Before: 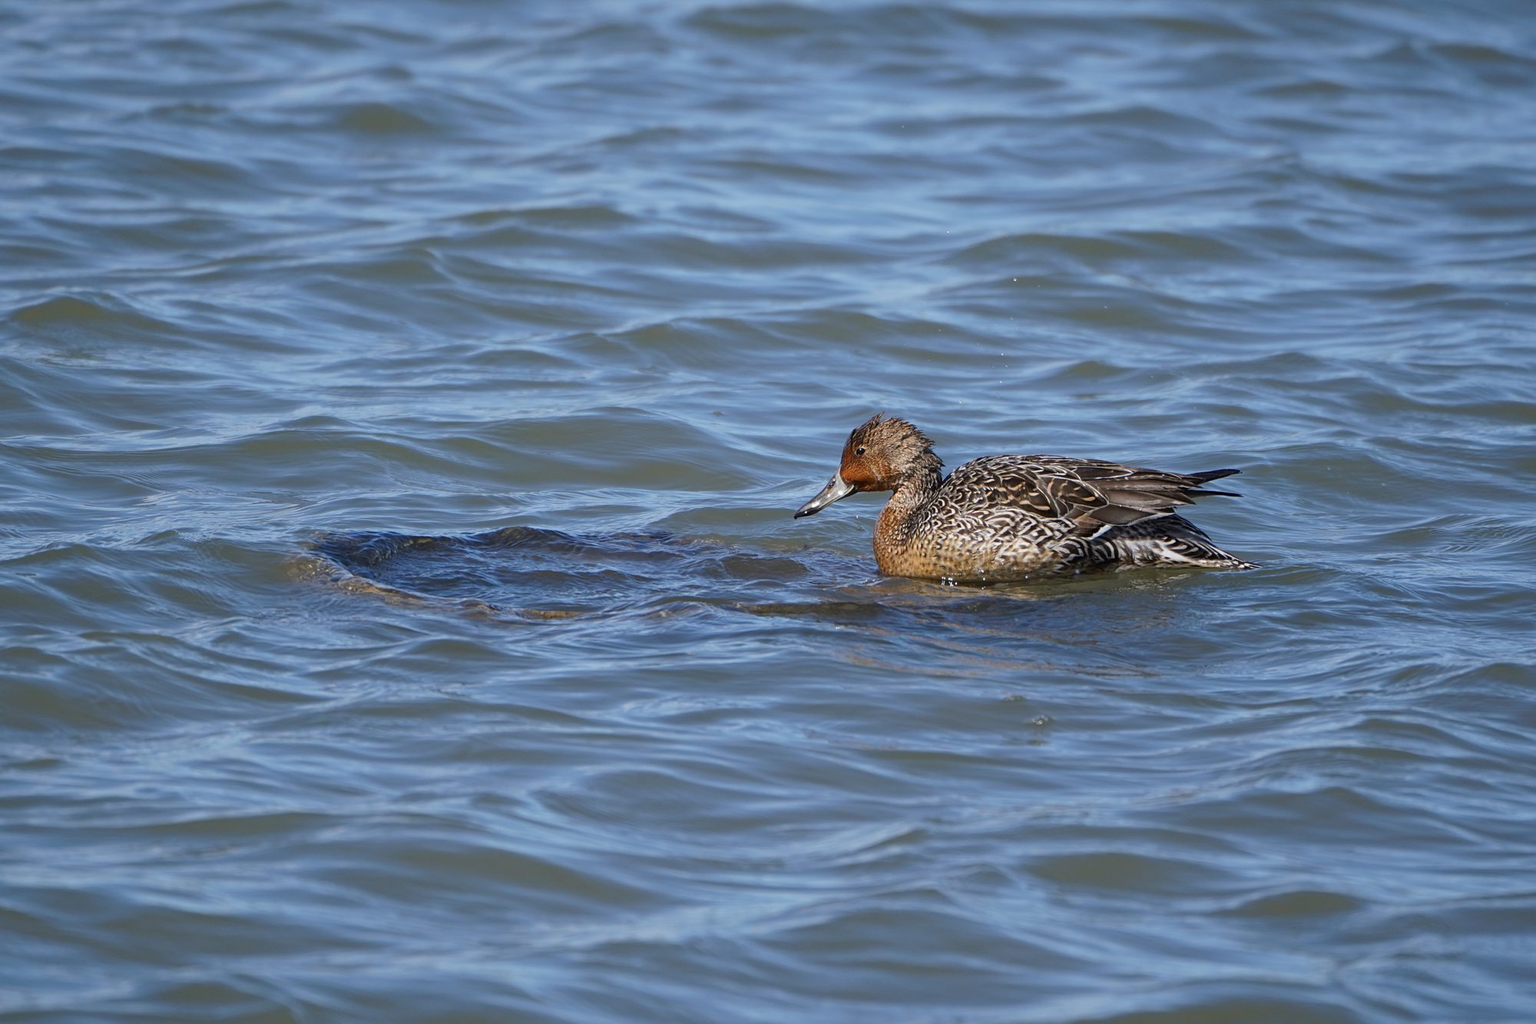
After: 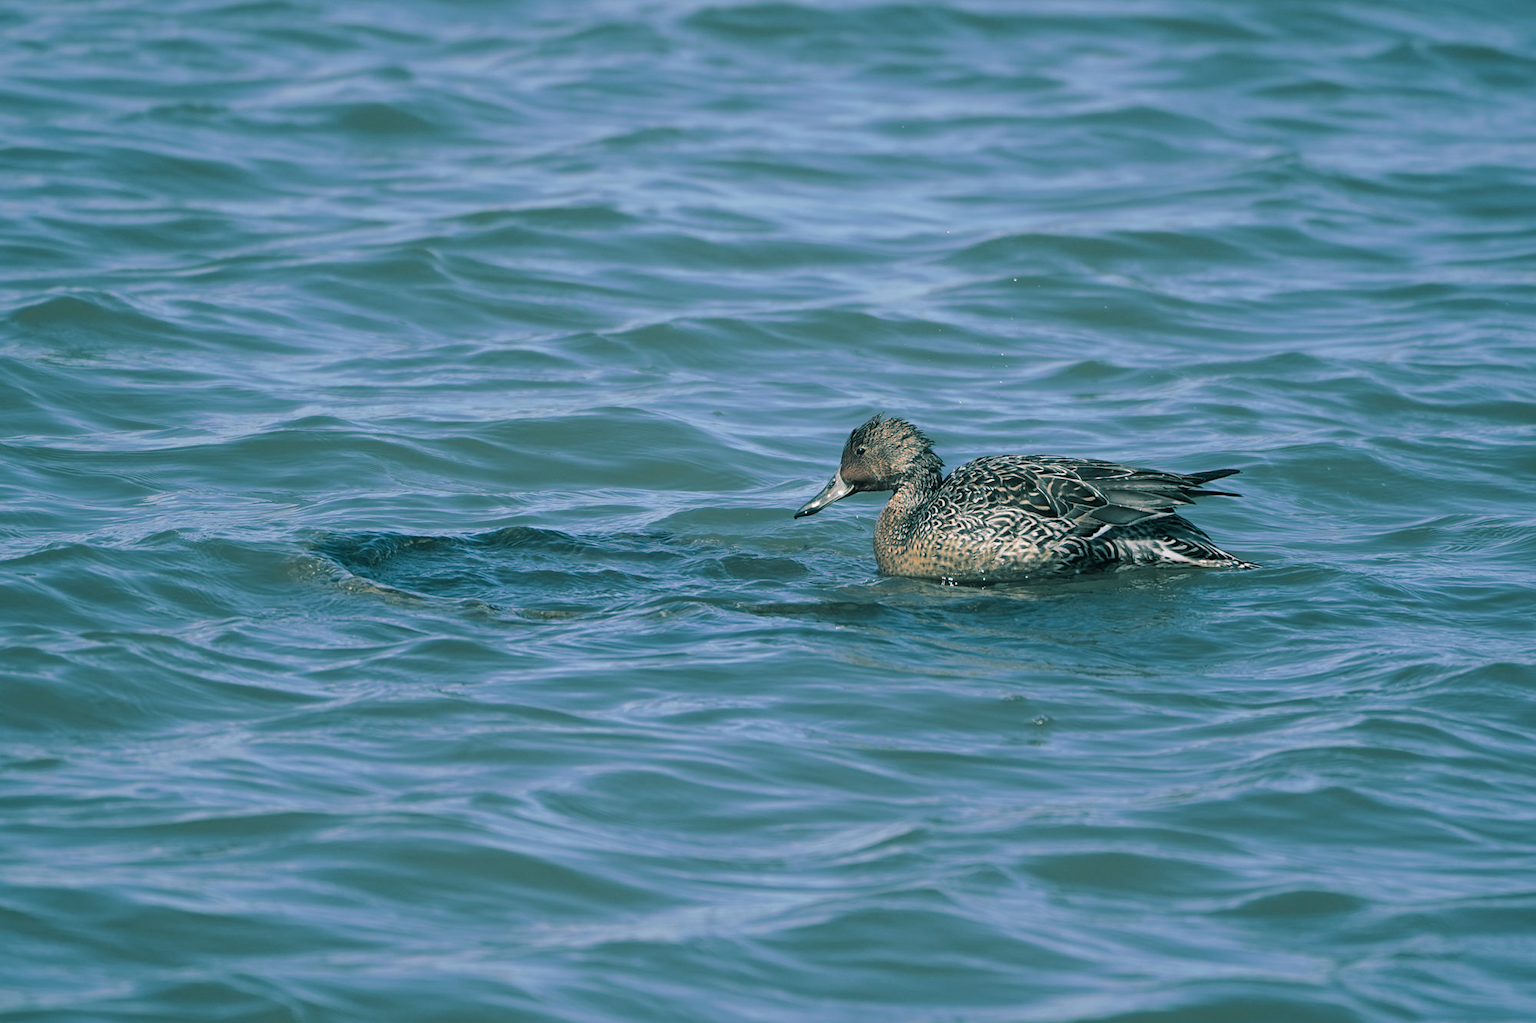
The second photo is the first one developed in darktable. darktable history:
split-toning: shadows › hue 186.43°, highlights › hue 49.29°, compress 30.29%
